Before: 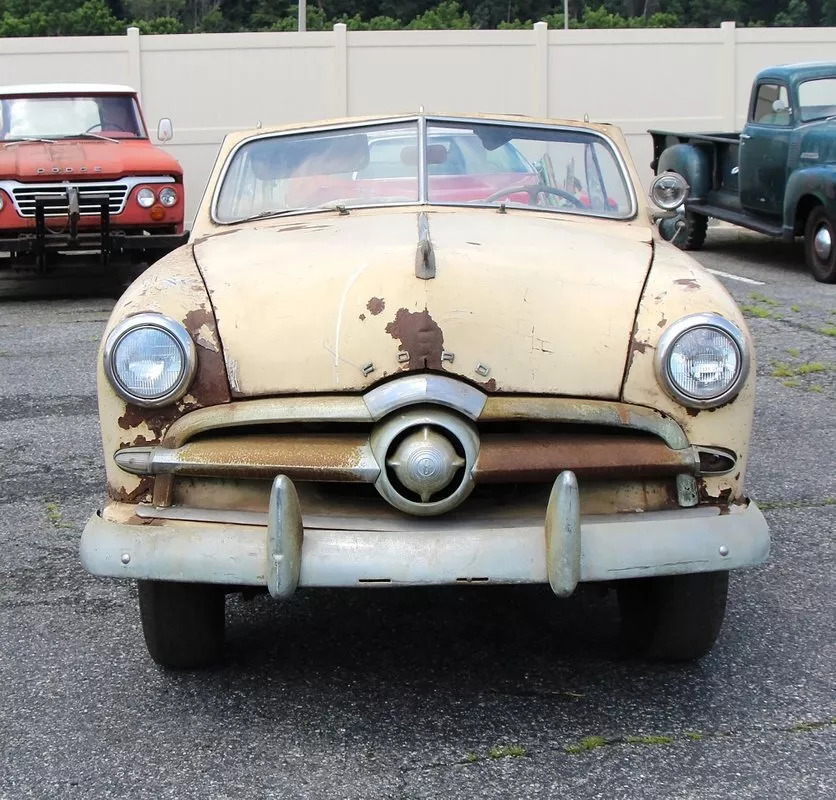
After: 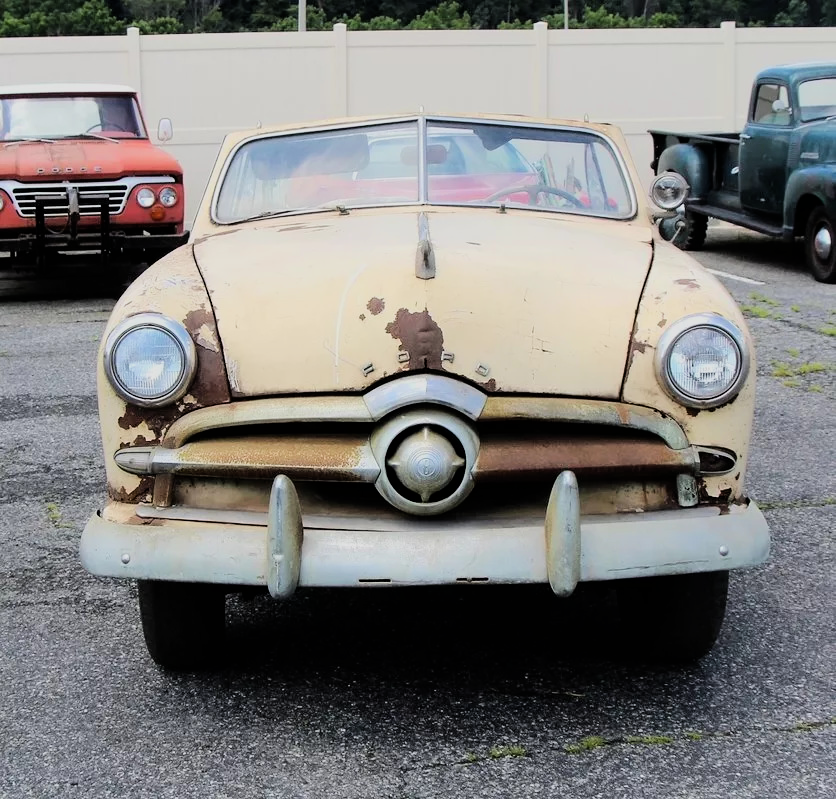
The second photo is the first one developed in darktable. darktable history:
crop: bottom 0.071%
tone equalizer: -8 EV -0.417 EV, -7 EV -0.389 EV, -6 EV -0.333 EV, -5 EV -0.222 EV, -3 EV 0.222 EV, -2 EV 0.333 EV, -1 EV 0.389 EV, +0 EV 0.417 EV, edges refinement/feathering 500, mask exposure compensation -1.57 EV, preserve details no
filmic rgb: black relative exposure -7.65 EV, white relative exposure 4.56 EV, hardness 3.61, color science v6 (2022)
